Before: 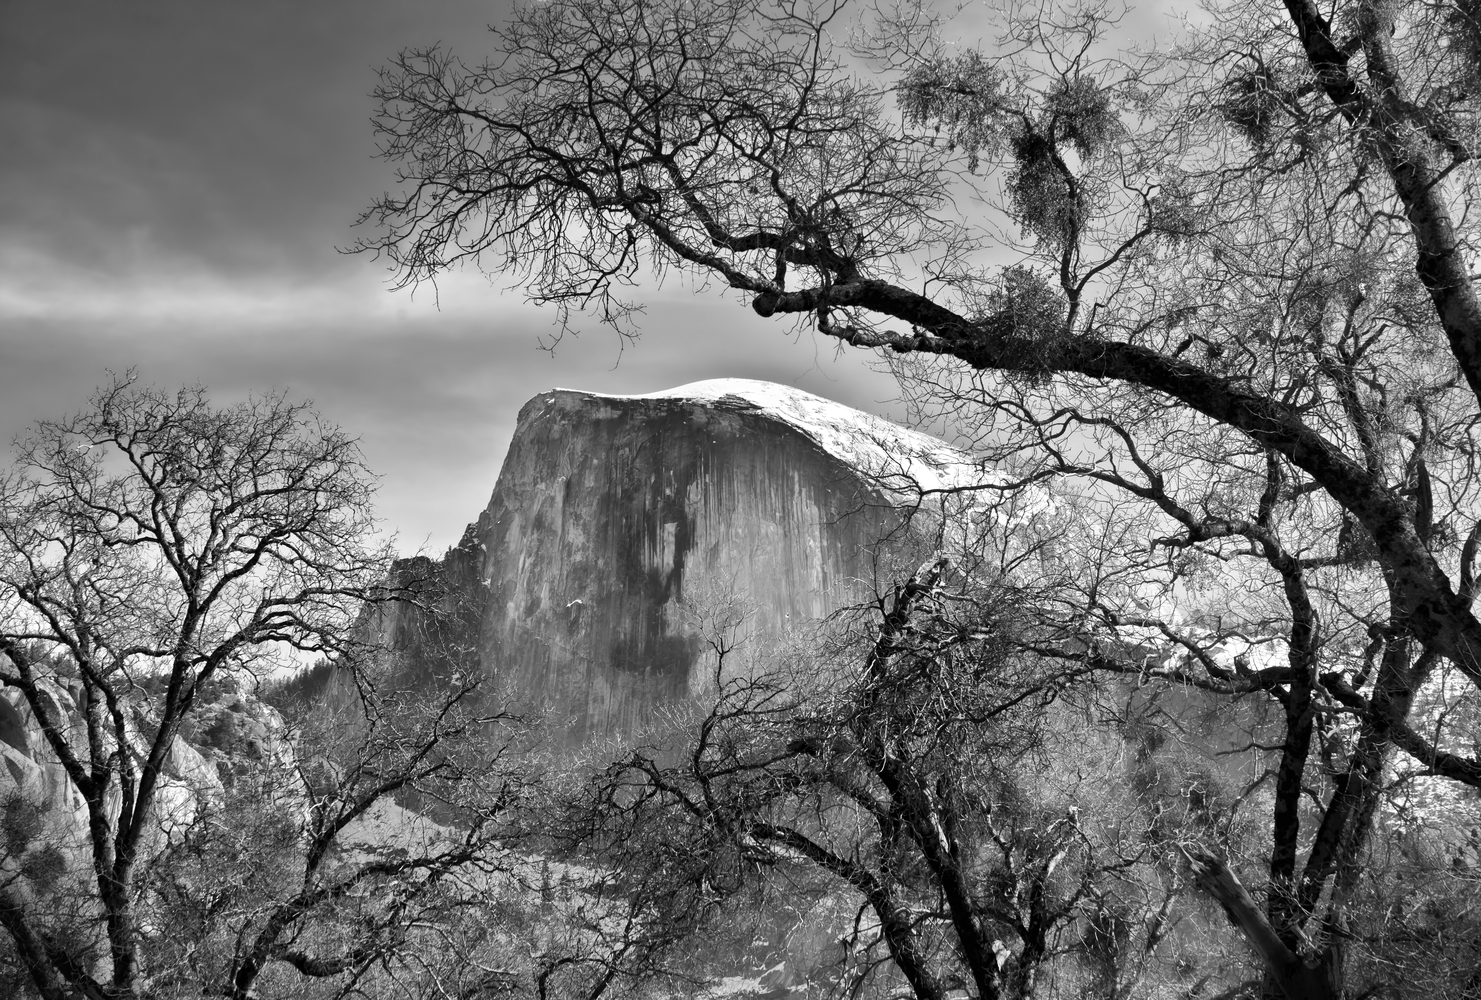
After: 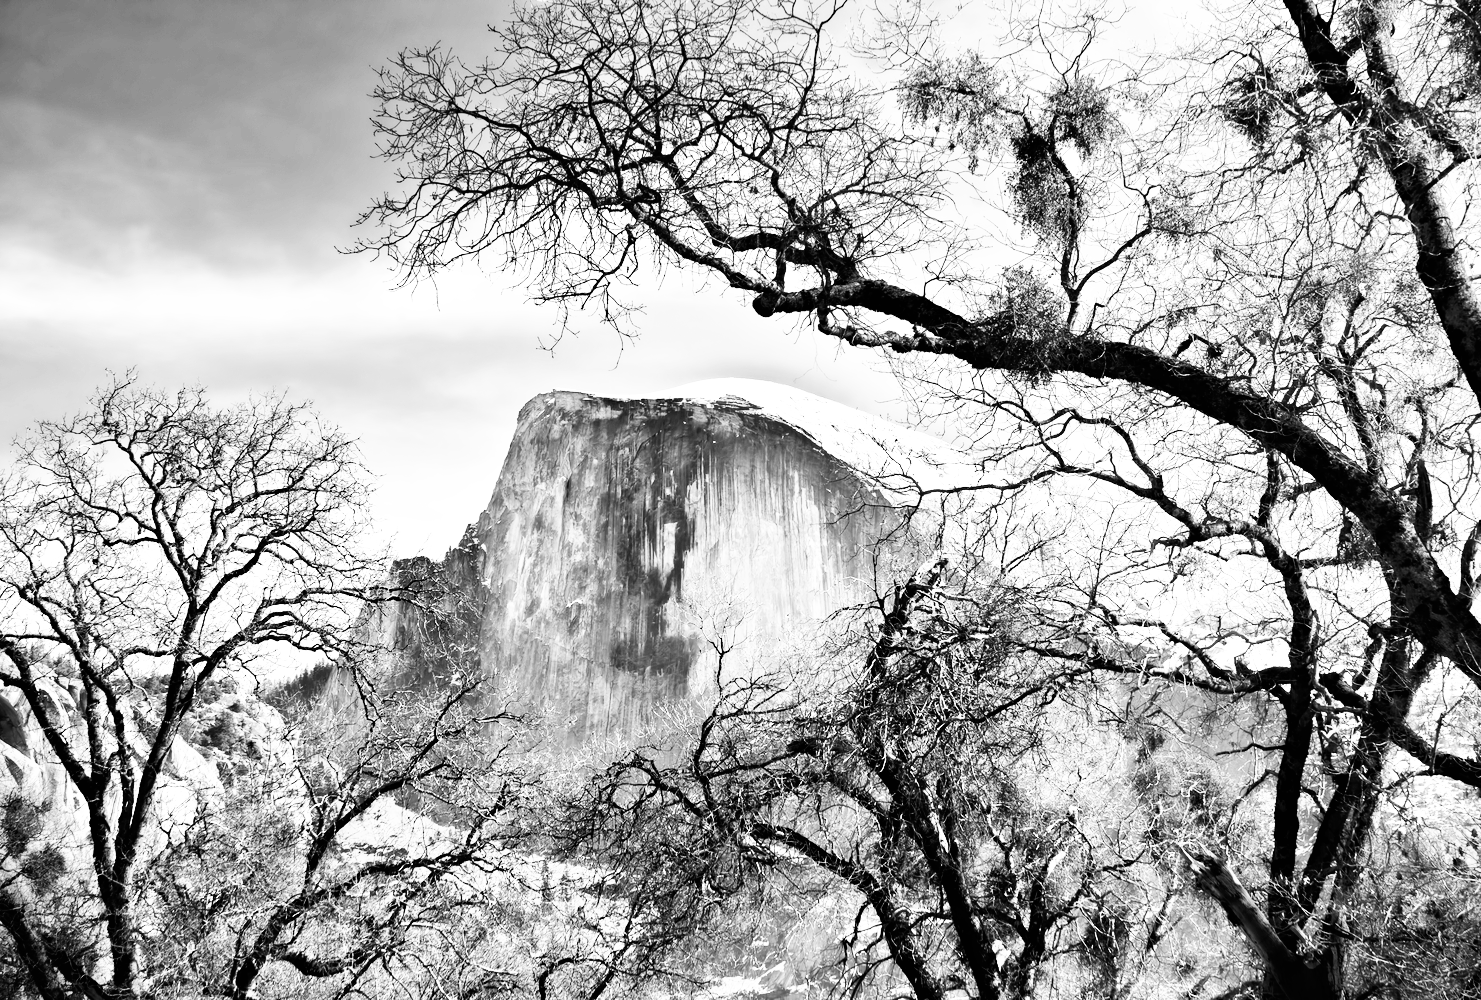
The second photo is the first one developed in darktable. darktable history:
haze removal: compatibility mode true, adaptive false
base curve: curves: ch0 [(0, 0) (0.007, 0.004) (0.027, 0.03) (0.046, 0.07) (0.207, 0.54) (0.442, 0.872) (0.673, 0.972) (1, 1)], preserve colors none
exposure: black level correction 0, exposure 0.499 EV, compensate exposure bias true, compensate highlight preservation false
